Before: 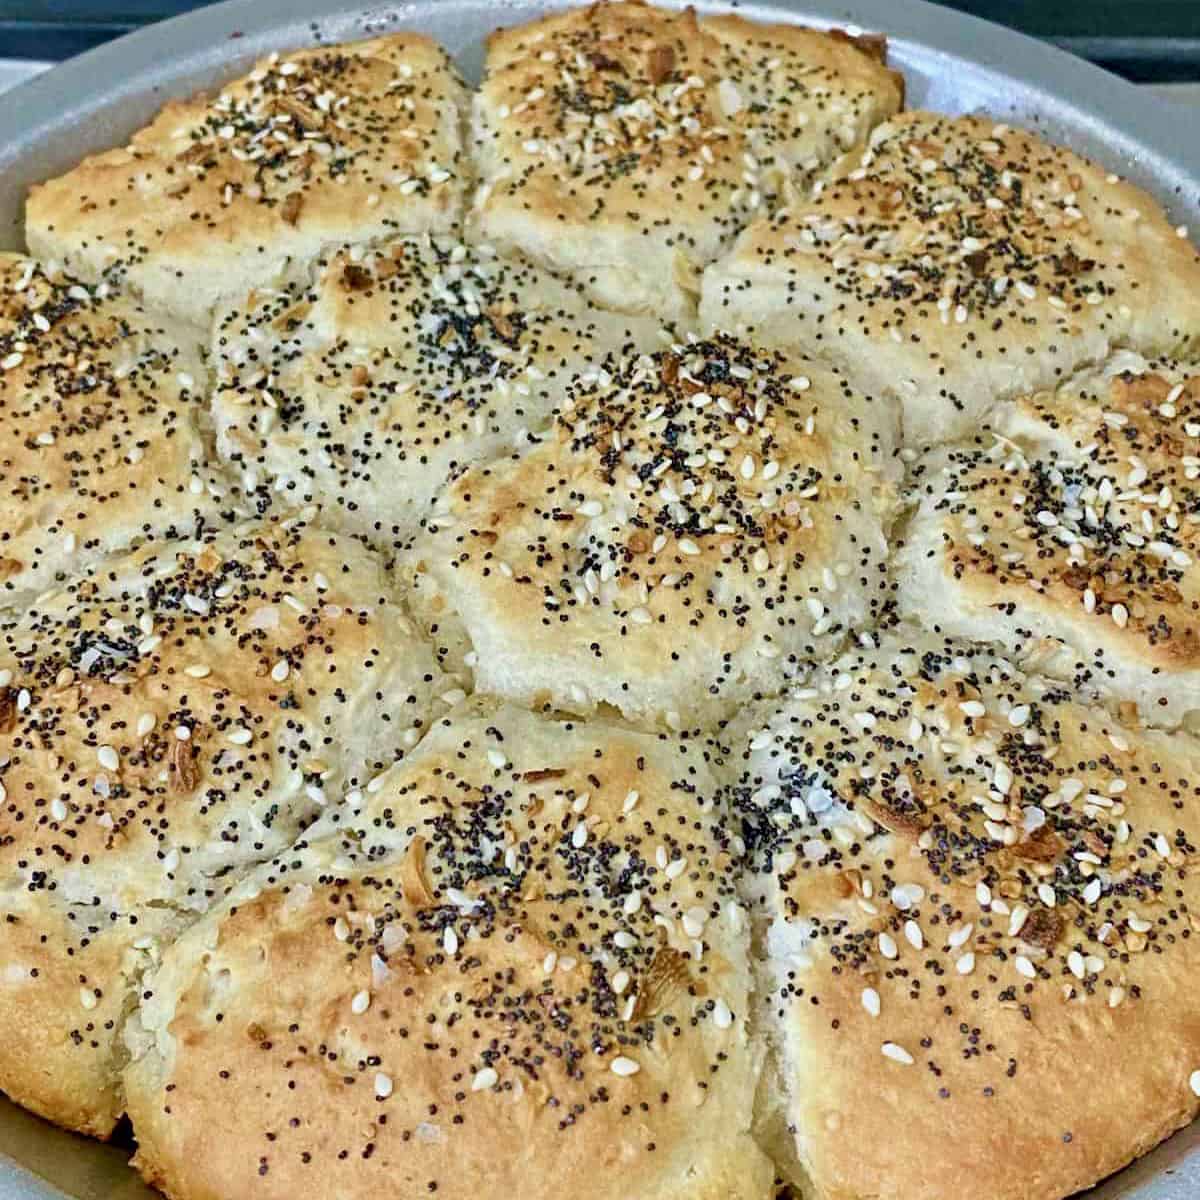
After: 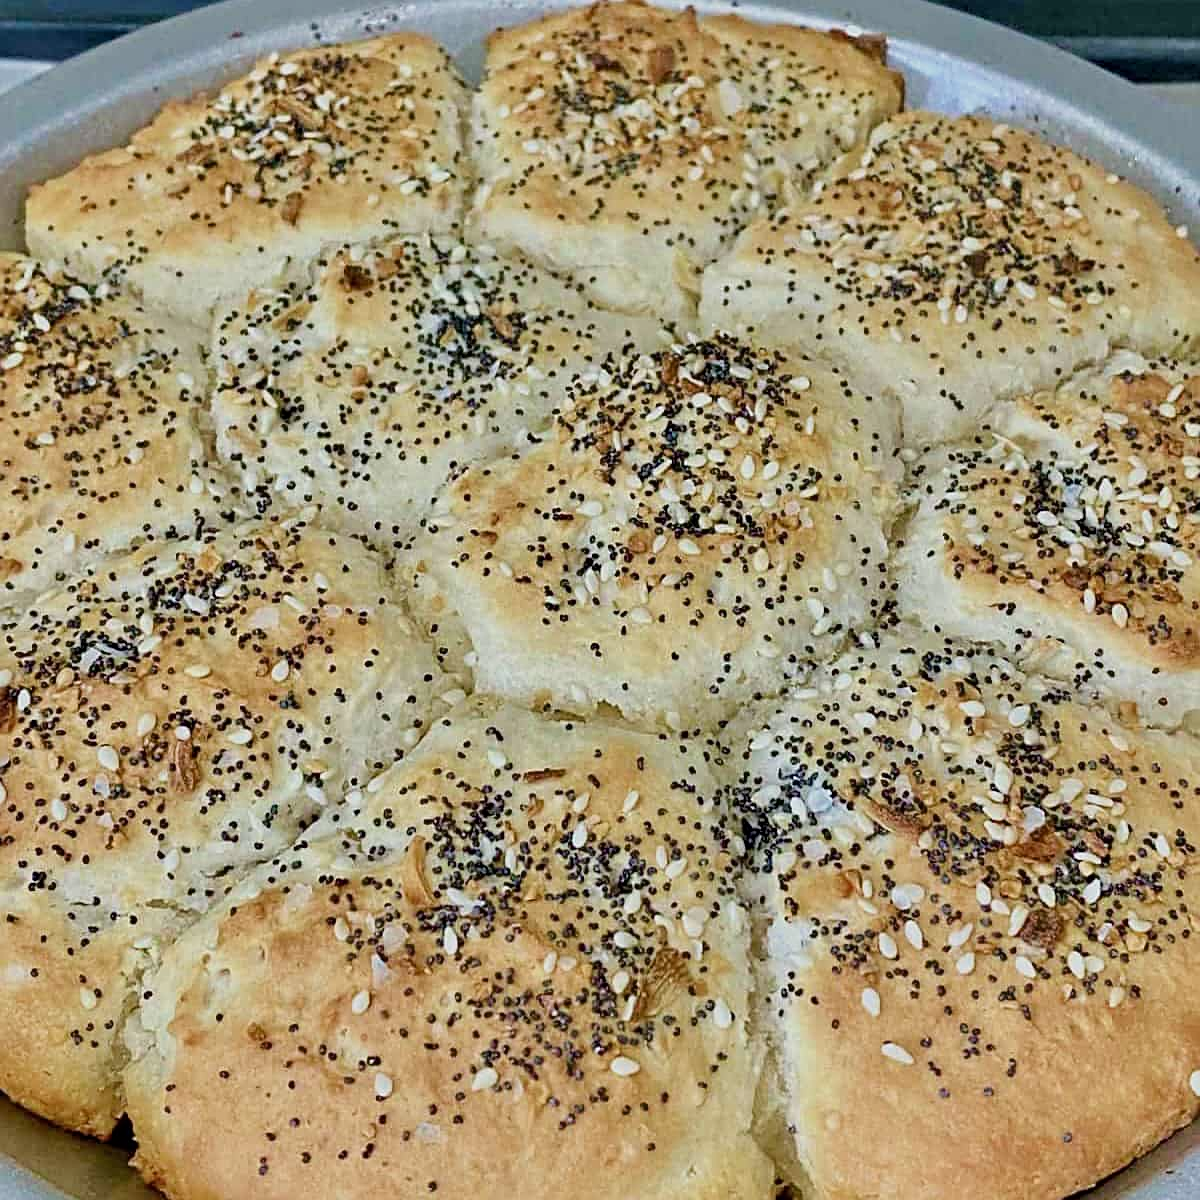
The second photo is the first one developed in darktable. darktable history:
filmic rgb: black relative exposure -15 EV, white relative exposure 3 EV, threshold 6 EV, target black luminance 0%, hardness 9.27, latitude 99%, contrast 0.912, shadows ↔ highlights balance 0.505%, add noise in highlights 0, color science v3 (2019), use custom middle-gray values true, iterations of high-quality reconstruction 0, contrast in highlights soft, enable highlight reconstruction true
contrast brightness saturation: saturation -0.05
sharpen: on, module defaults
